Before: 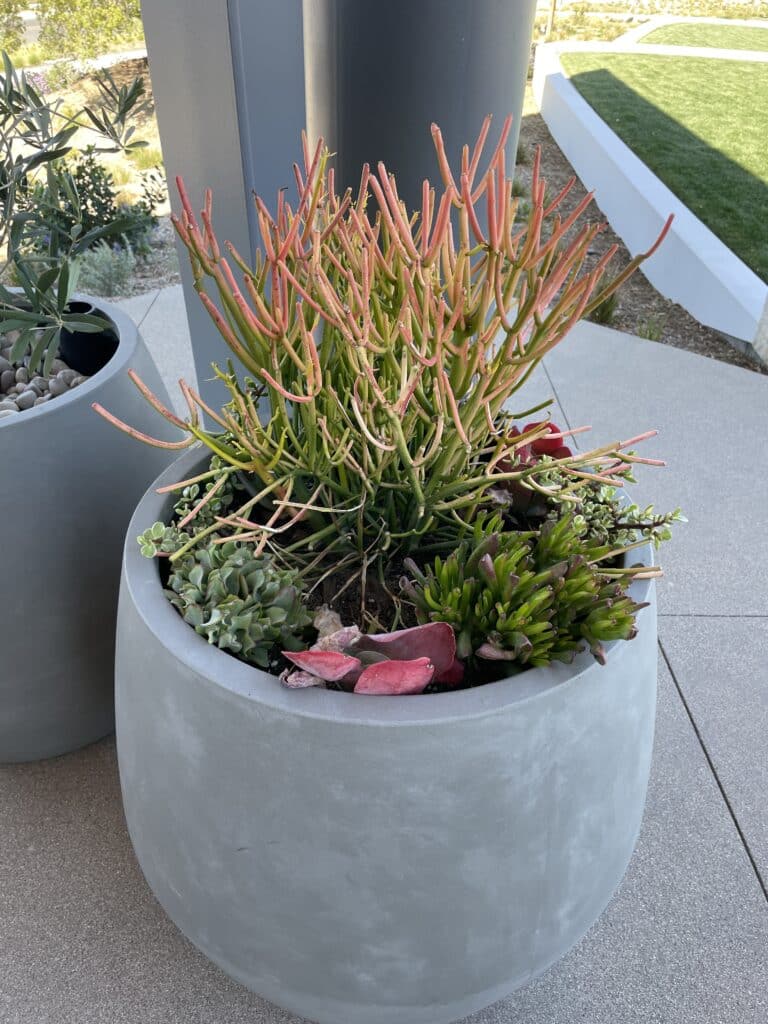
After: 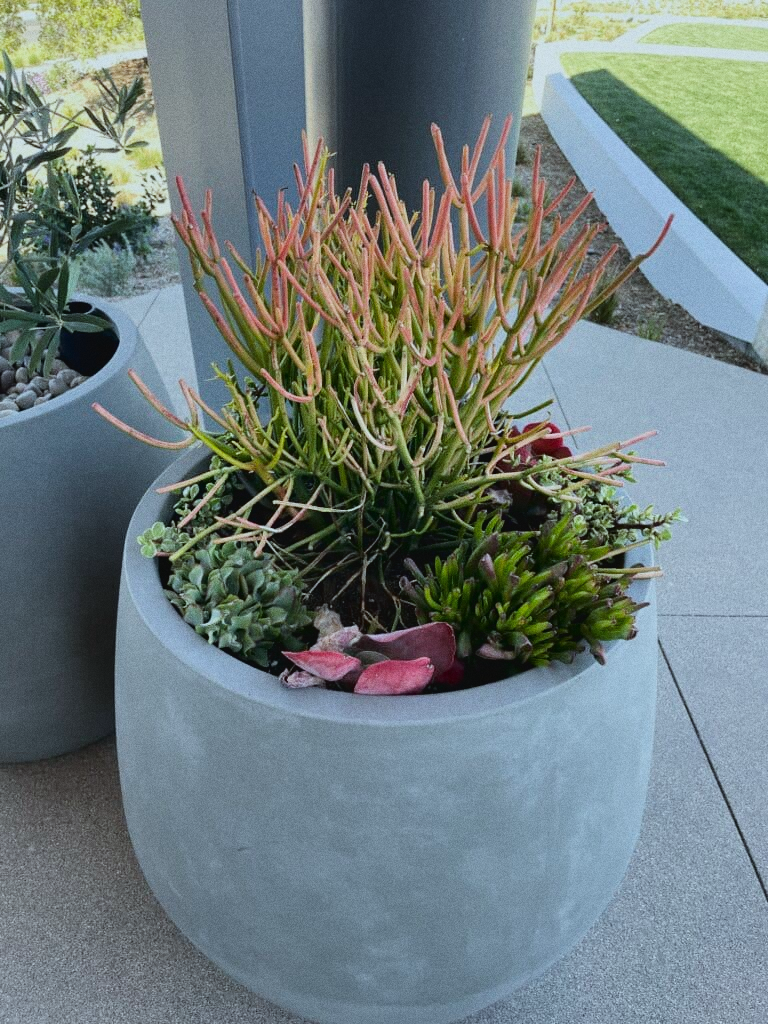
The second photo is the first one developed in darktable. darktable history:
tone curve: curves: ch0 [(0, 0.032) (0.181, 0.156) (0.751, 0.762) (1, 1)], color space Lab, linked channels, preserve colors none
filmic rgb: white relative exposure 3.85 EV, hardness 4.3
grain: on, module defaults
white balance: red 0.925, blue 1.046
